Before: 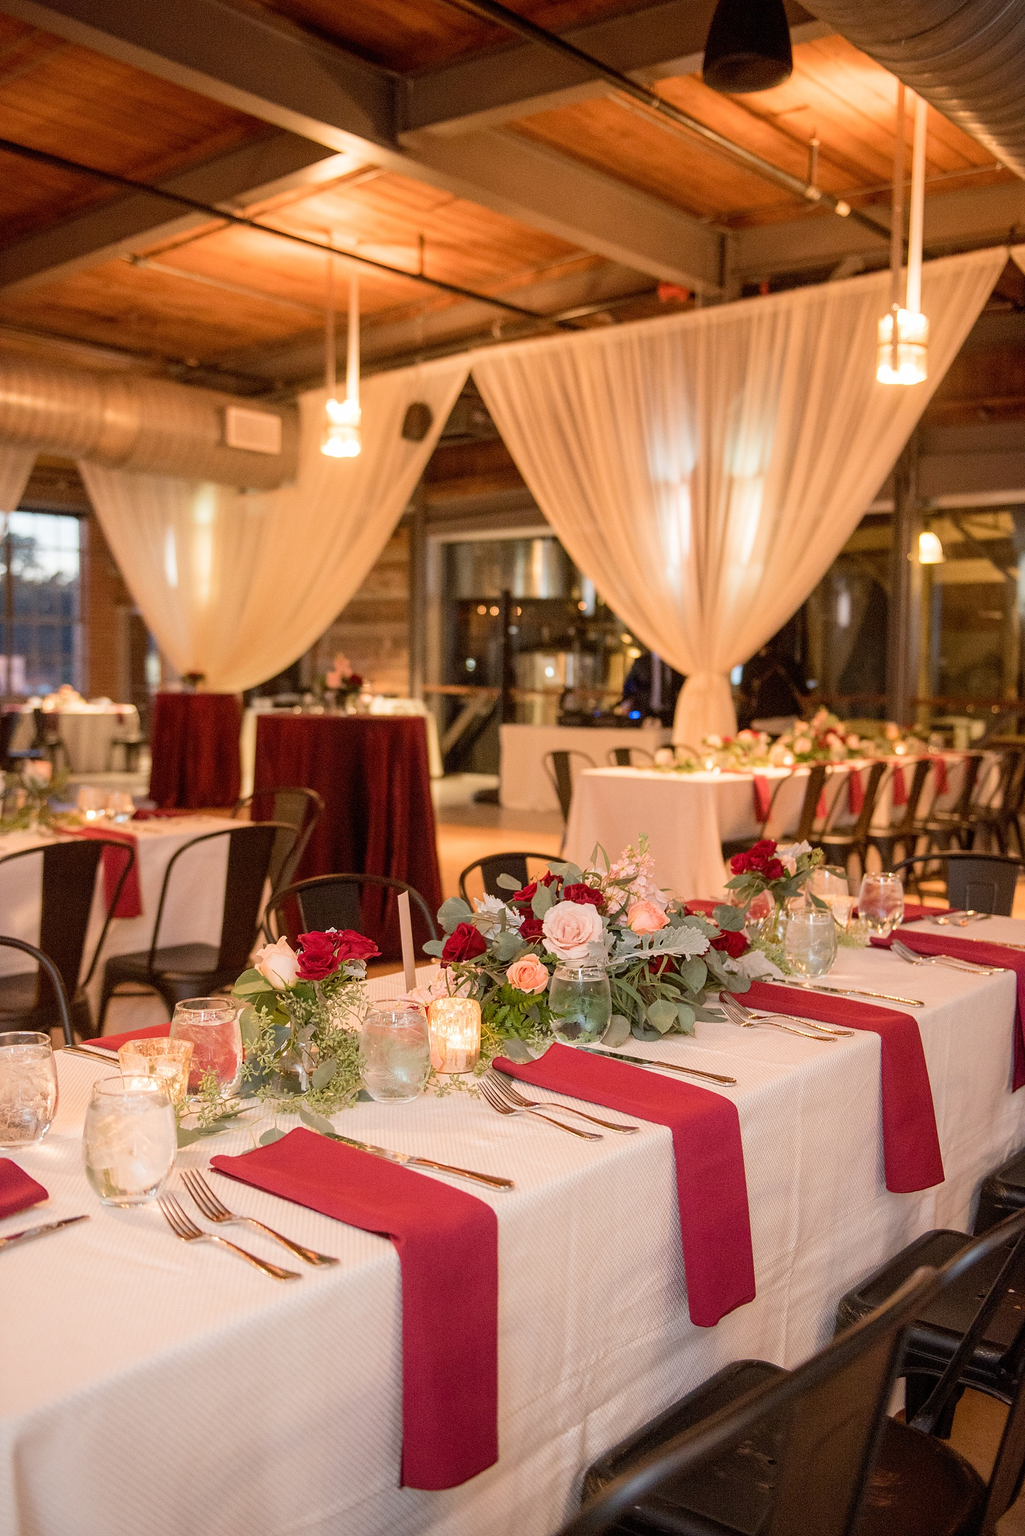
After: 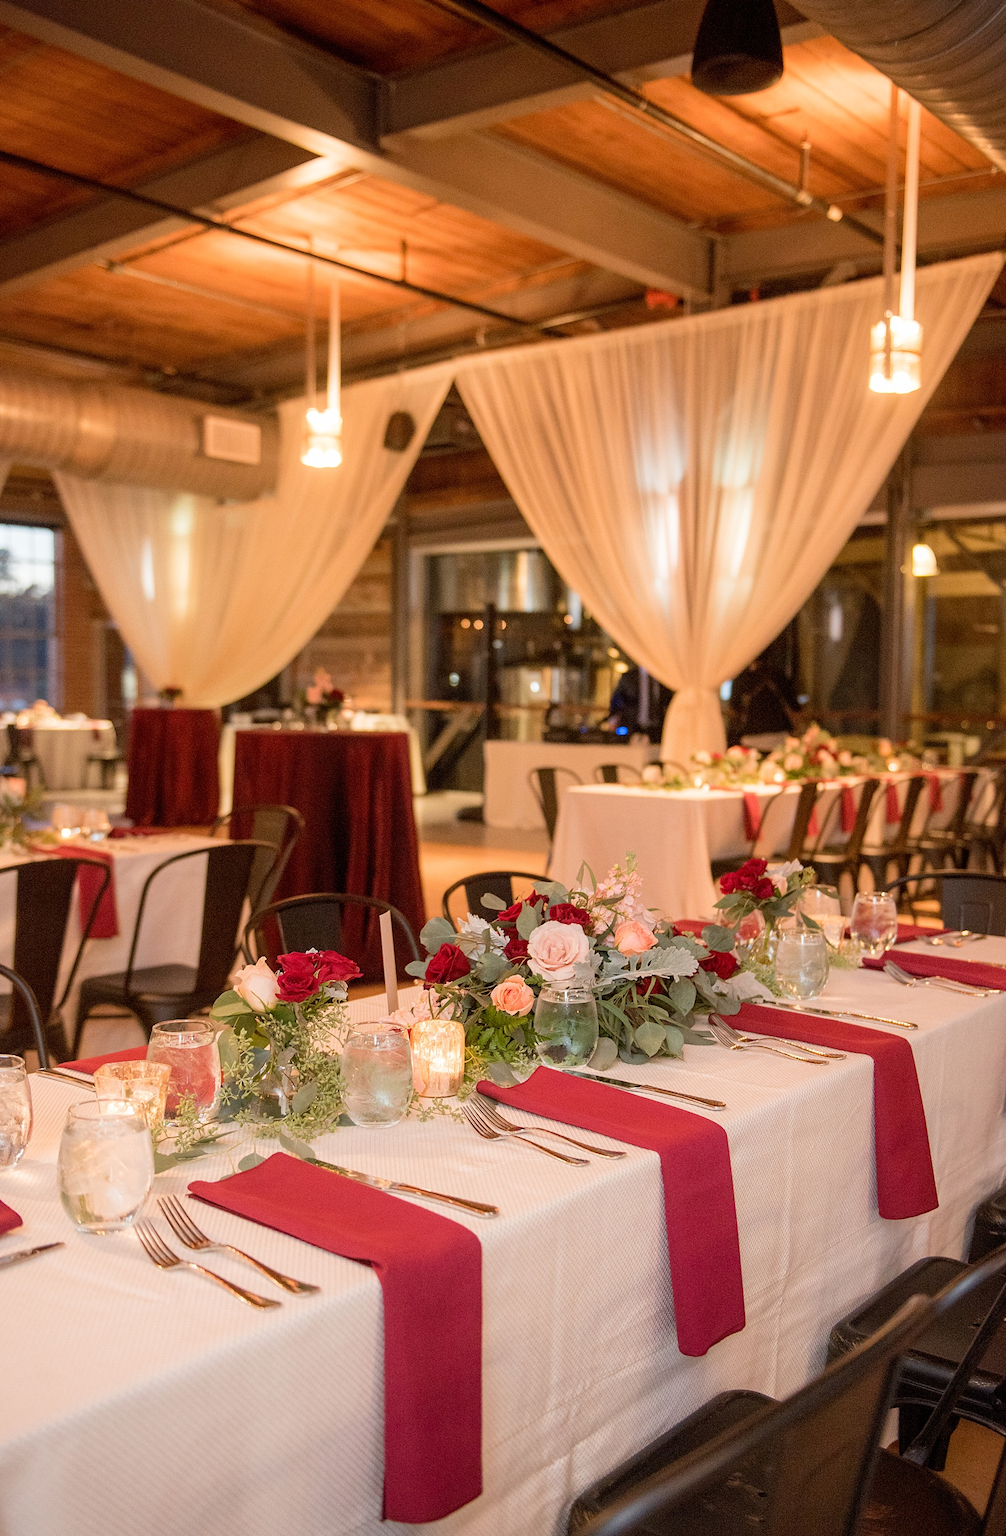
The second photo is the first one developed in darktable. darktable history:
crop and rotate: left 2.612%, right 1.303%, bottom 2.127%
